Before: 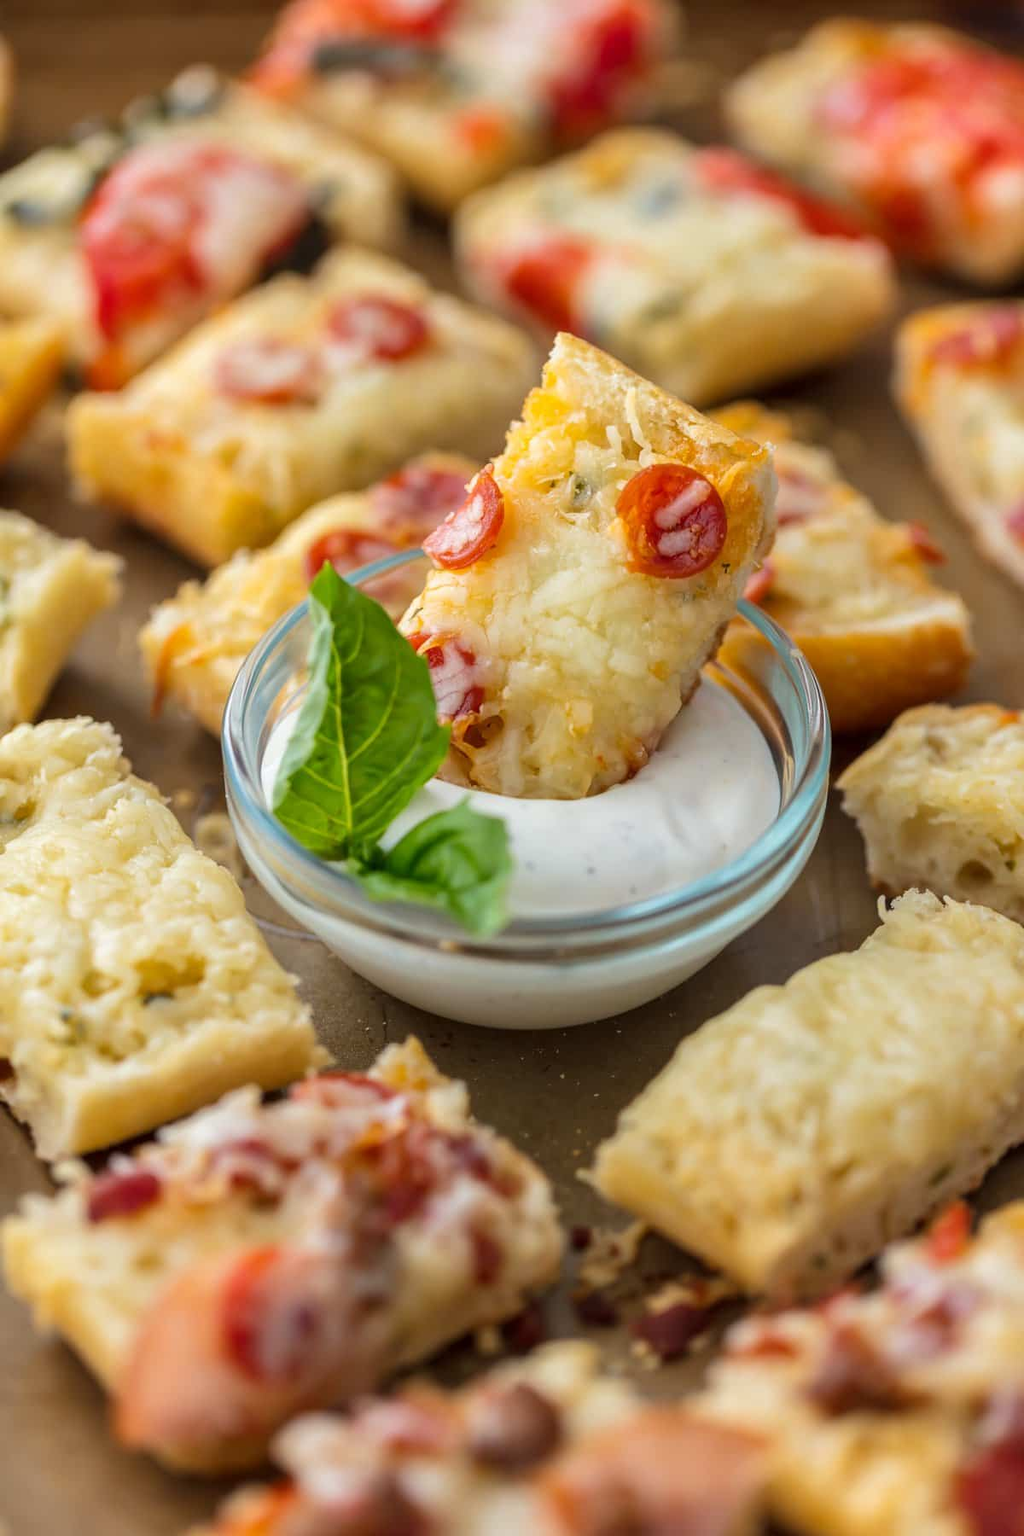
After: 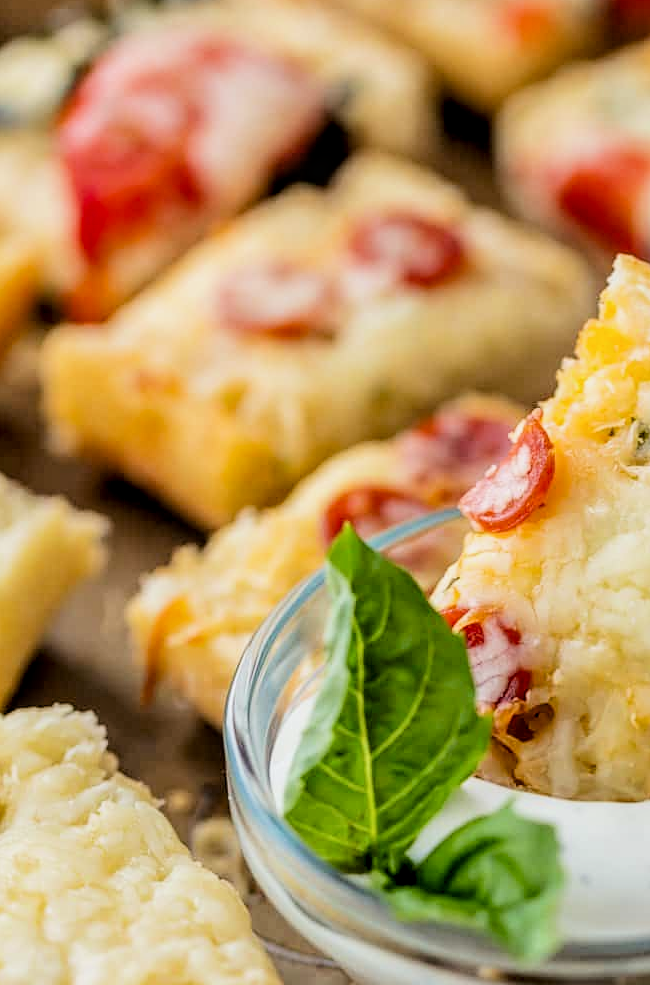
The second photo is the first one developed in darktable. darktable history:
exposure: black level correction 0.007, exposure 0.158 EV, compensate highlight preservation false
filmic rgb: black relative exposure -5.06 EV, white relative exposure 3.96 EV, threshold 3.03 EV, hardness 2.89, contrast 1.296, enable highlight reconstruction true
local contrast: detail 130%
crop and rotate: left 3.022%, top 7.547%, right 42.763%, bottom 37.724%
sharpen: amount 0.212
